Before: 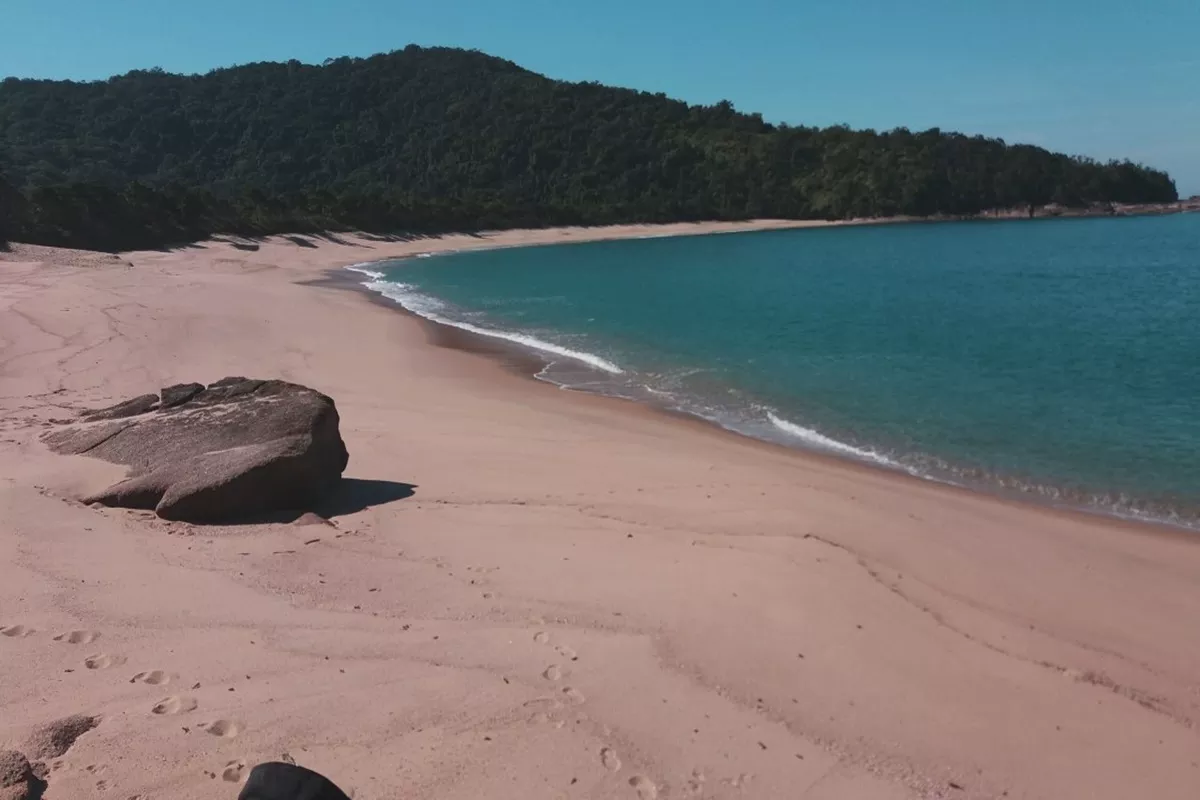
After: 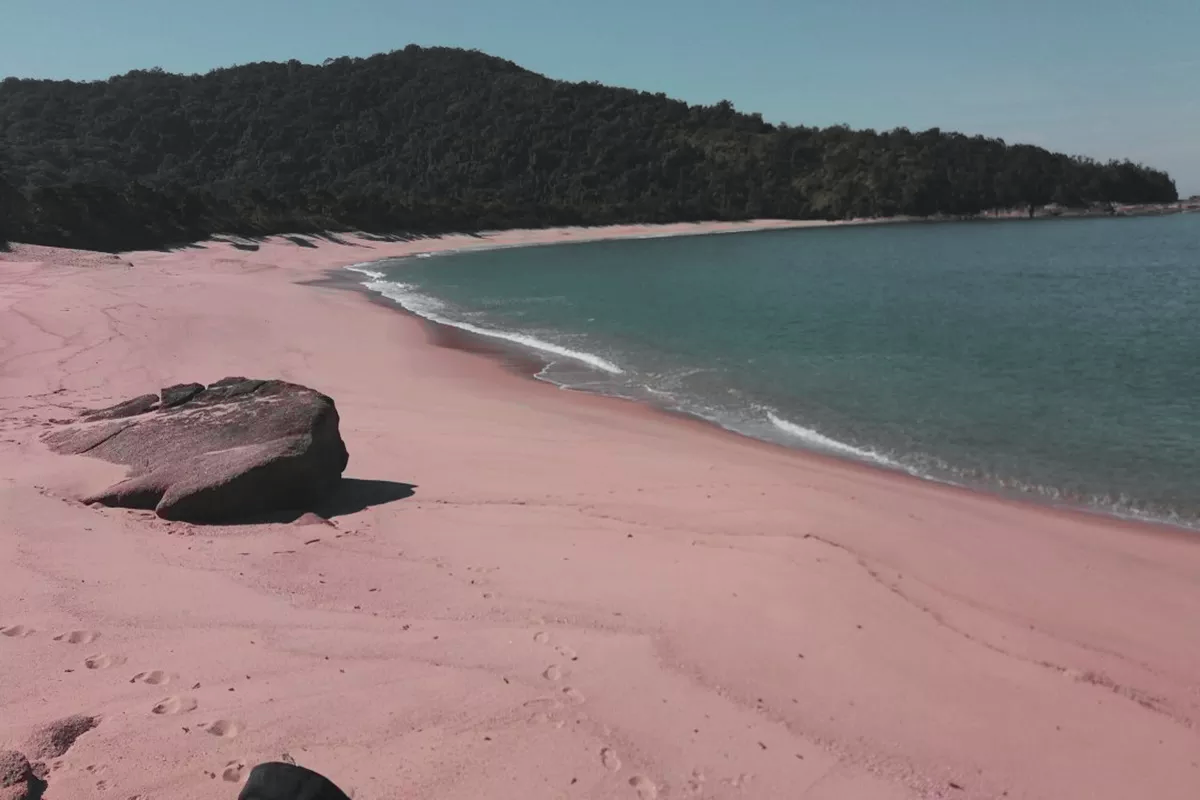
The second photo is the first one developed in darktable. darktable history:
tone curve: curves: ch0 [(0, 0.012) (0.036, 0.035) (0.274, 0.288) (0.504, 0.536) (0.844, 0.84) (1, 0.983)]; ch1 [(0, 0) (0.389, 0.403) (0.462, 0.486) (0.499, 0.498) (0.511, 0.502) (0.536, 0.547) (0.567, 0.588) (0.626, 0.645) (0.749, 0.781) (1, 1)]; ch2 [(0, 0) (0.457, 0.486) (0.5, 0.5) (0.56, 0.551) (0.615, 0.607) (0.704, 0.732) (1, 1)], color space Lab, independent channels, preserve colors none
